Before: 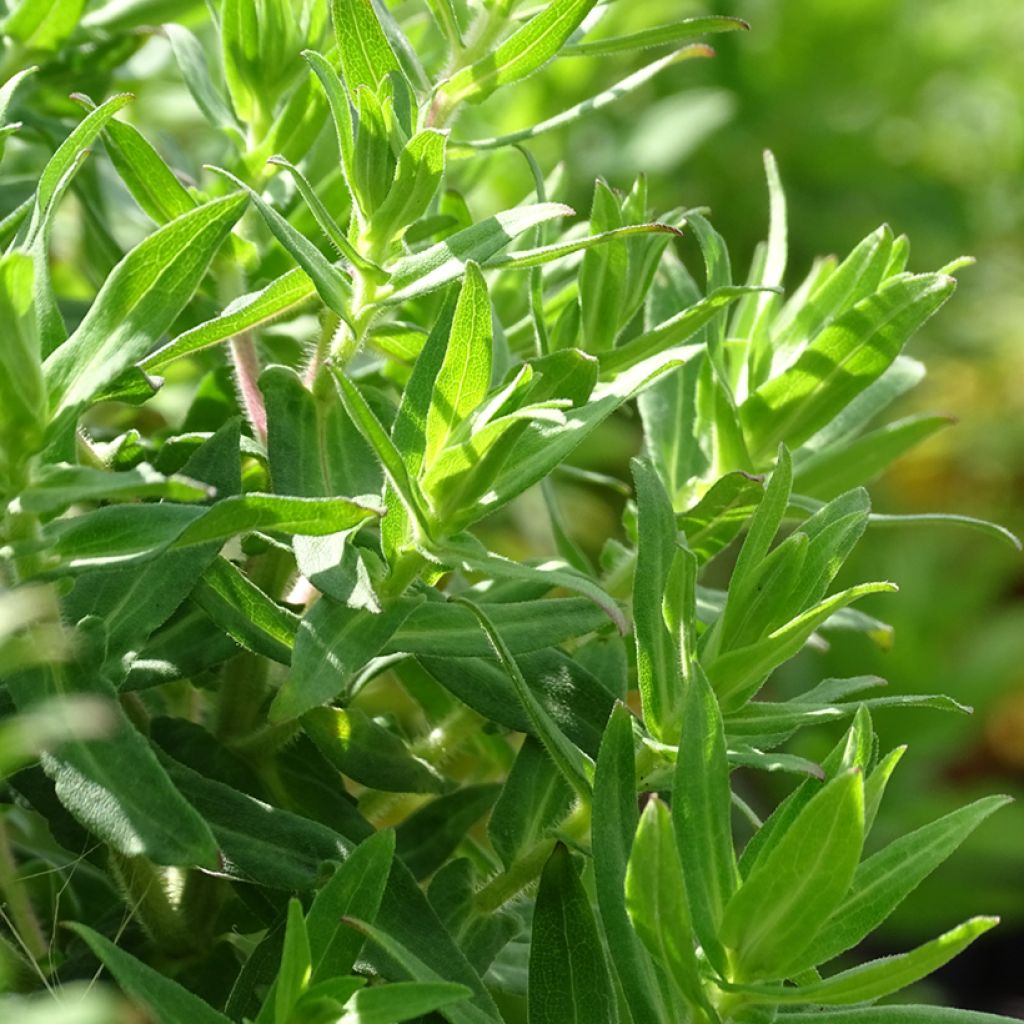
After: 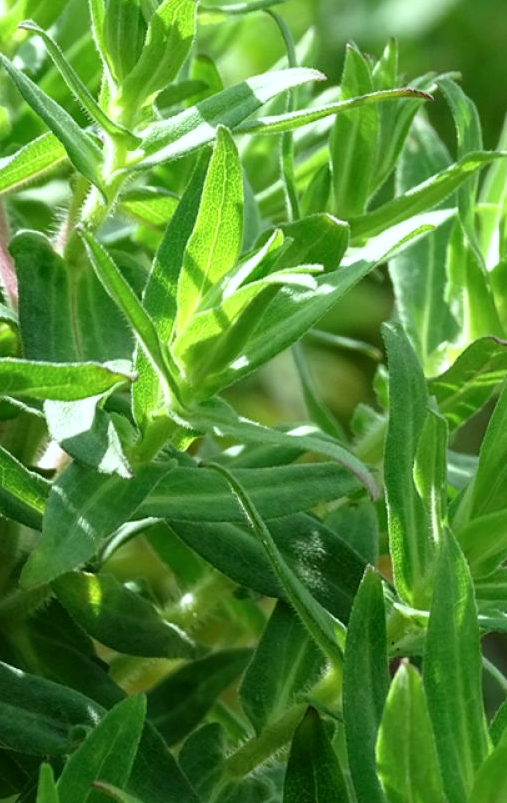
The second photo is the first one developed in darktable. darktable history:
color calibration: illuminant Planckian (black body), adaptation linear Bradford (ICC v4), x 0.365, y 0.367, temperature 4420.52 K
local contrast: highlights 107%, shadows 100%, detail 120%, midtone range 0.2
crop and rotate: angle 0.02°, left 24.335%, top 13.229%, right 26.13%, bottom 8.283%
